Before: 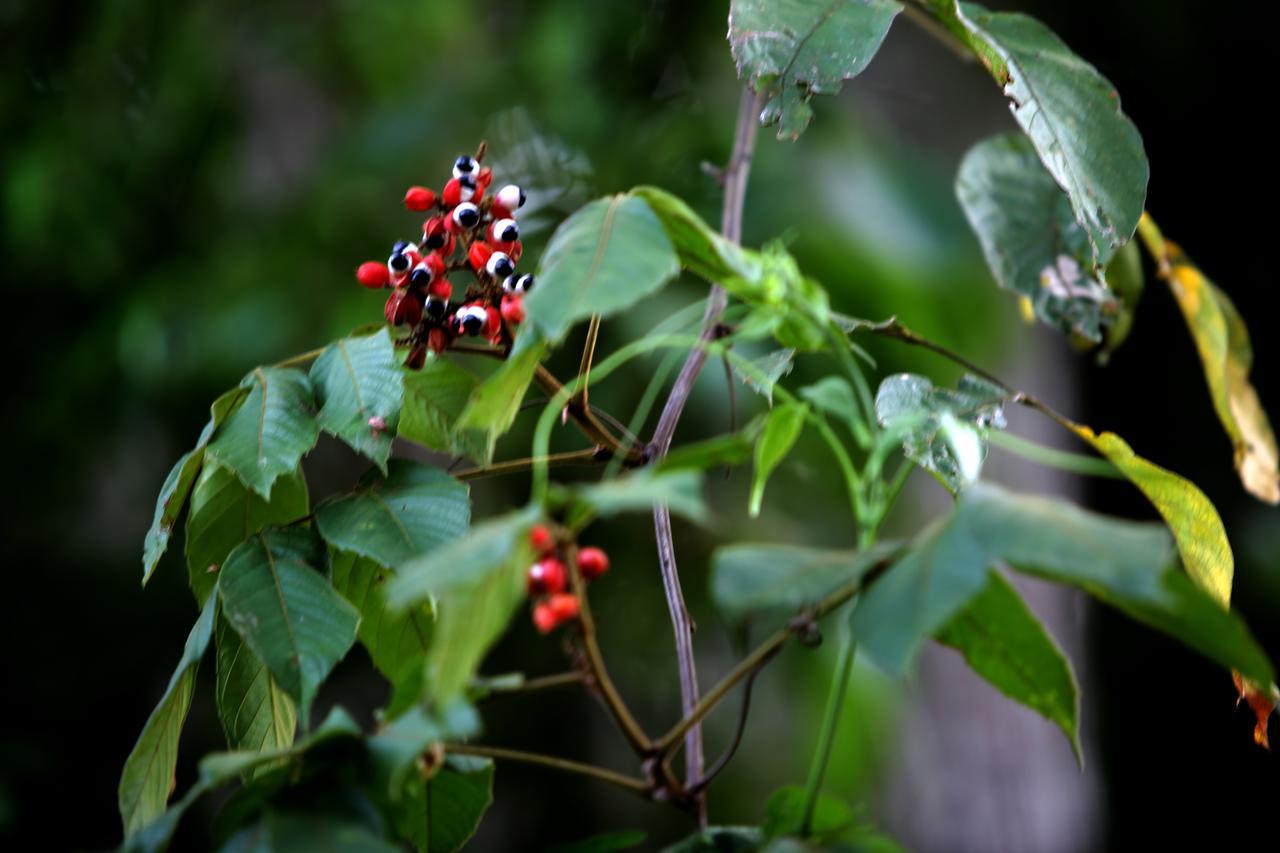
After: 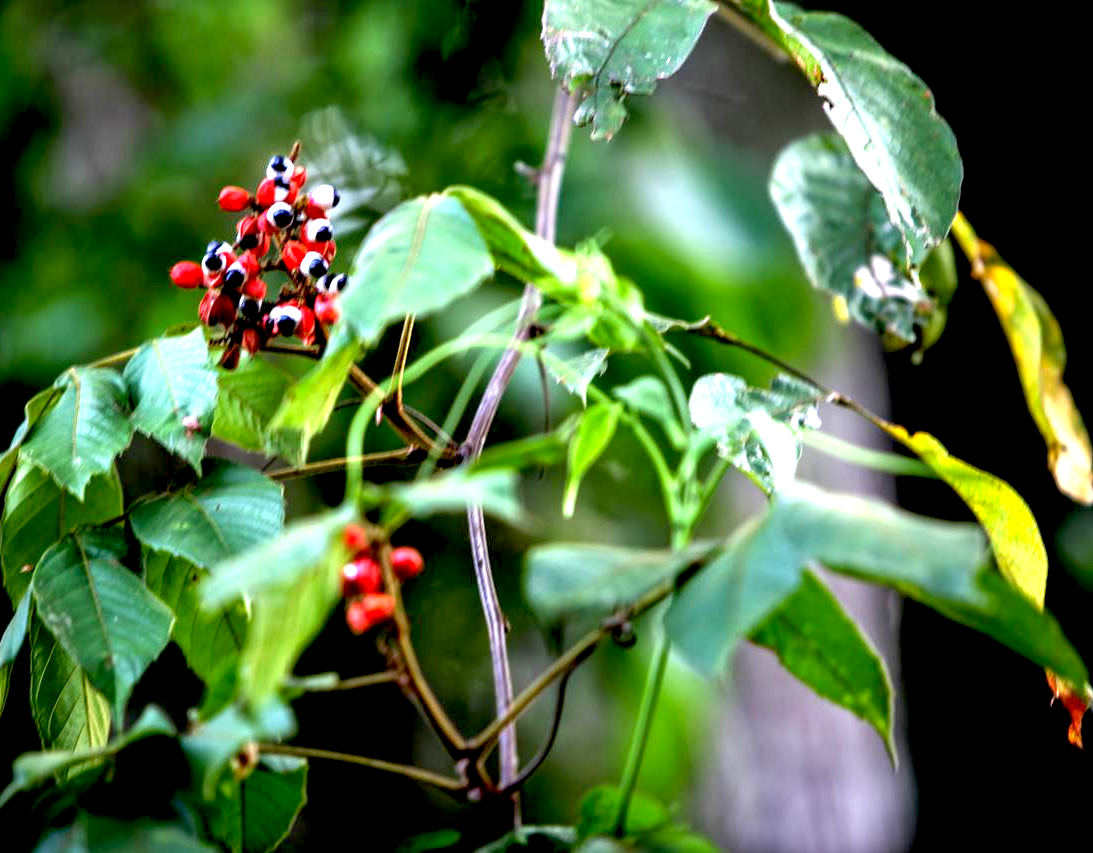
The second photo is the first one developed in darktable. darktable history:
crop and rotate: left 14.557%
local contrast: detail 130%
exposure: black level correction 0.009, exposure 1.432 EV, compensate exposure bias true, compensate highlight preservation false
